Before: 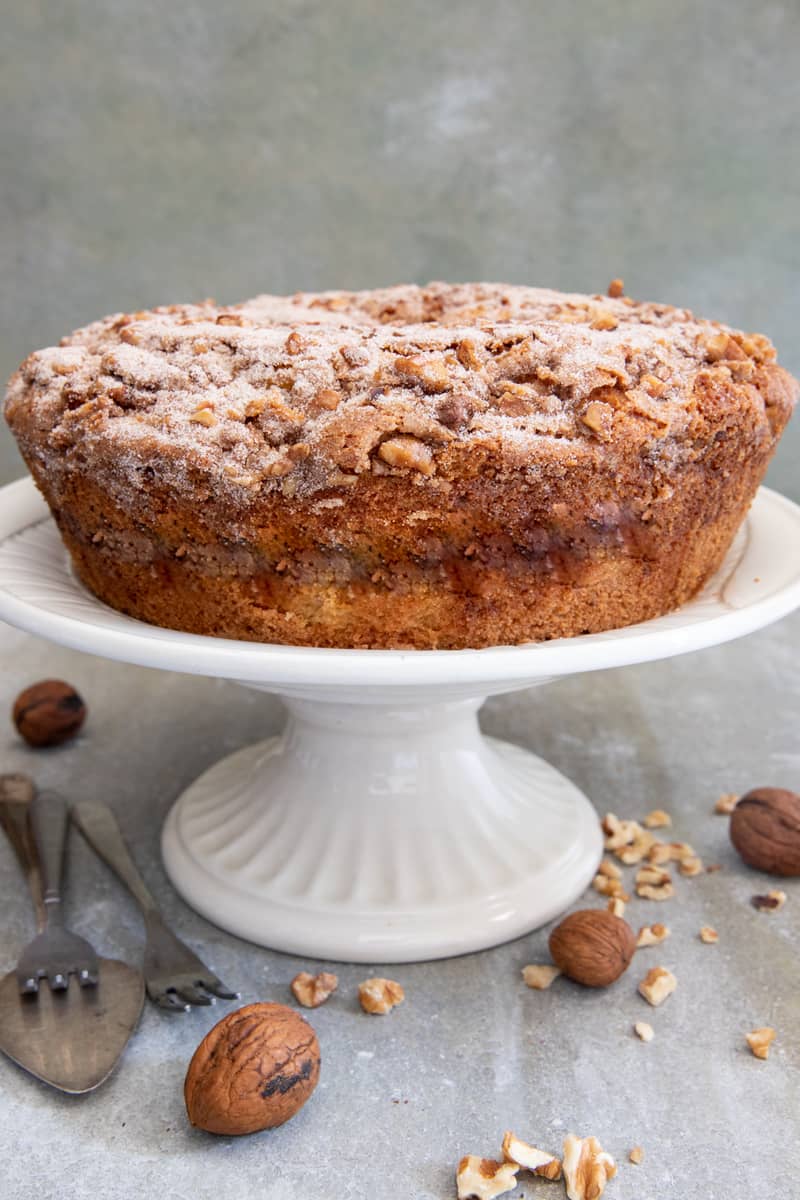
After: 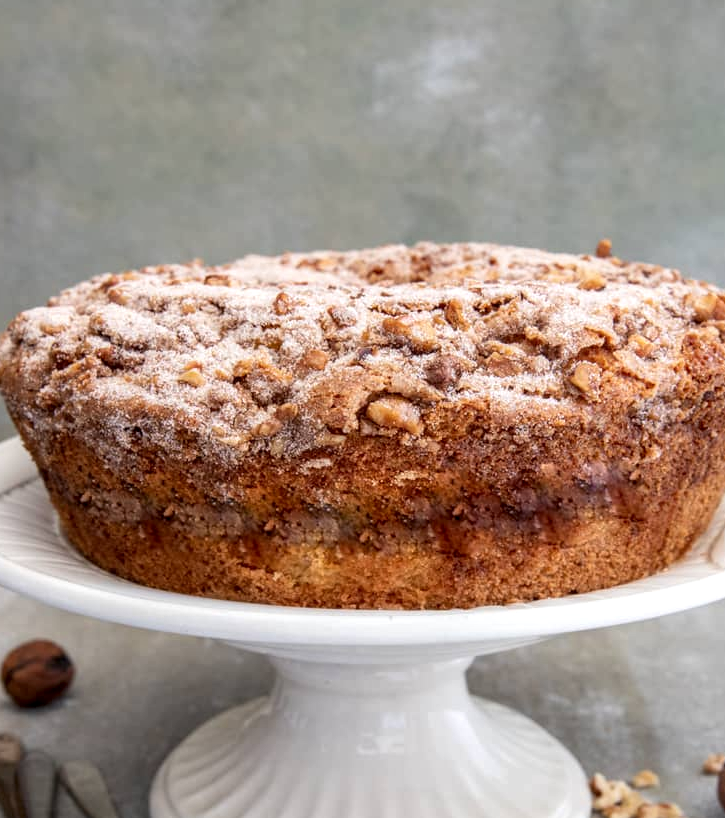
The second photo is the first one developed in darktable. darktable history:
local contrast: detail 130%
crop: left 1.616%, top 3.399%, right 7.684%, bottom 28.409%
